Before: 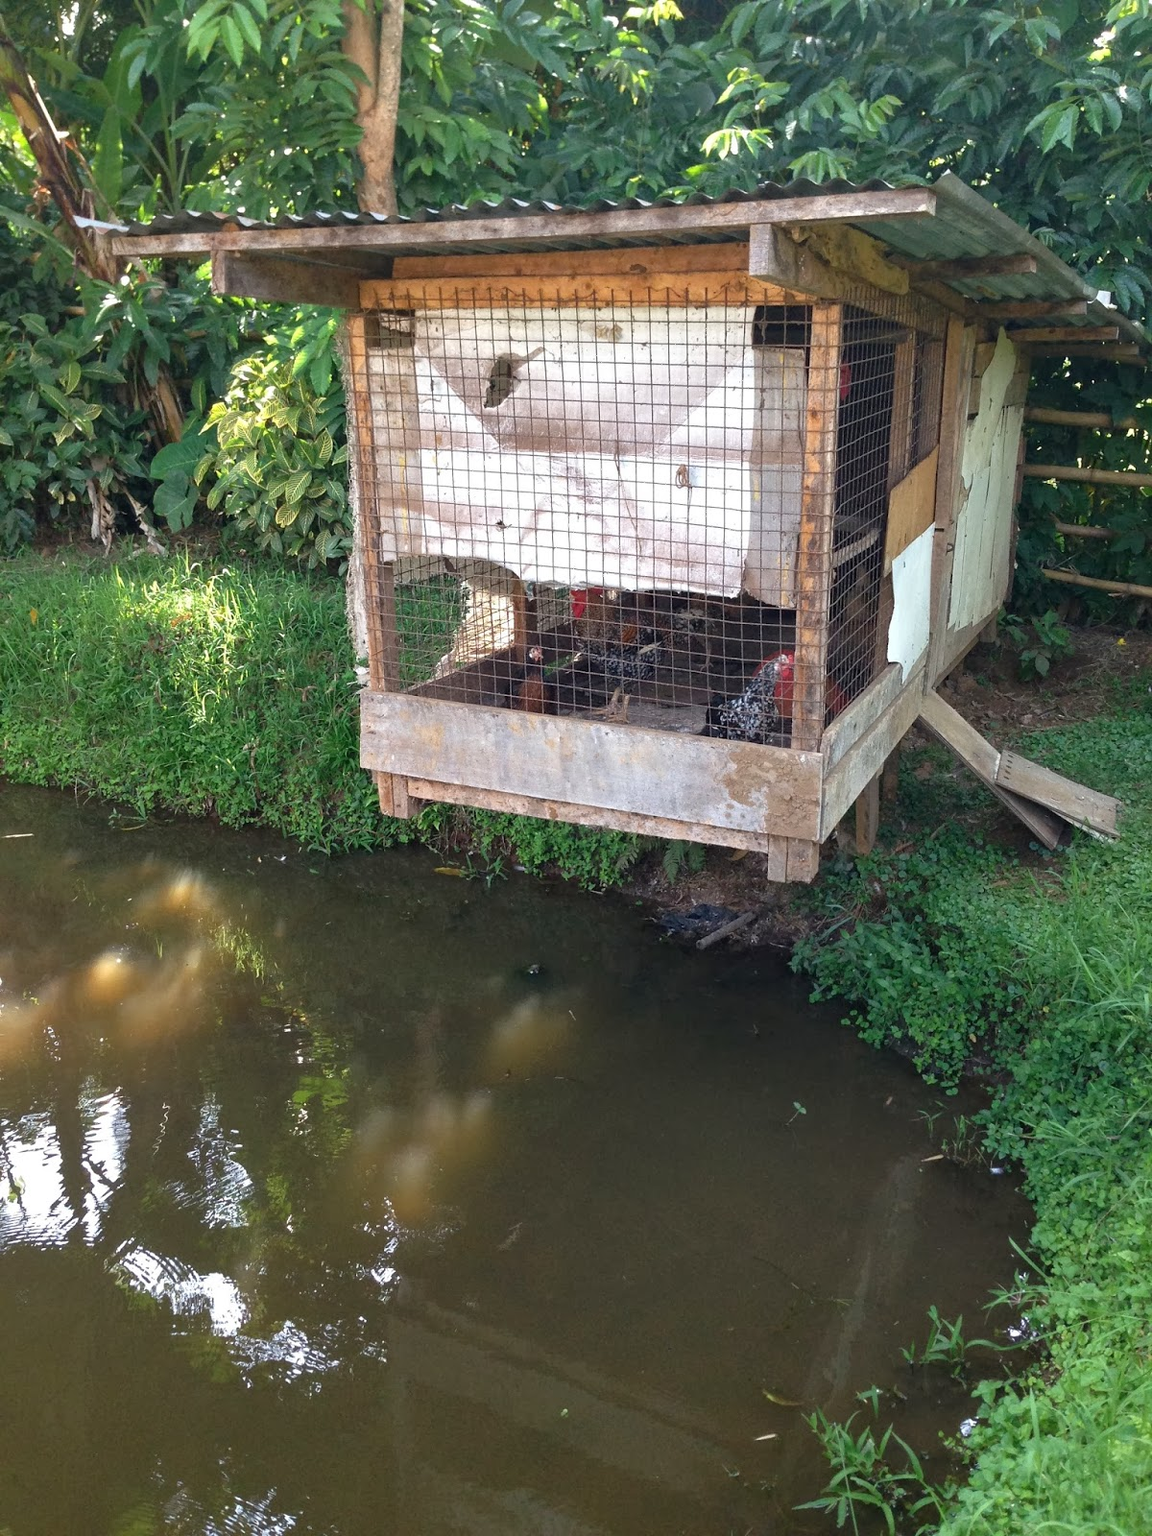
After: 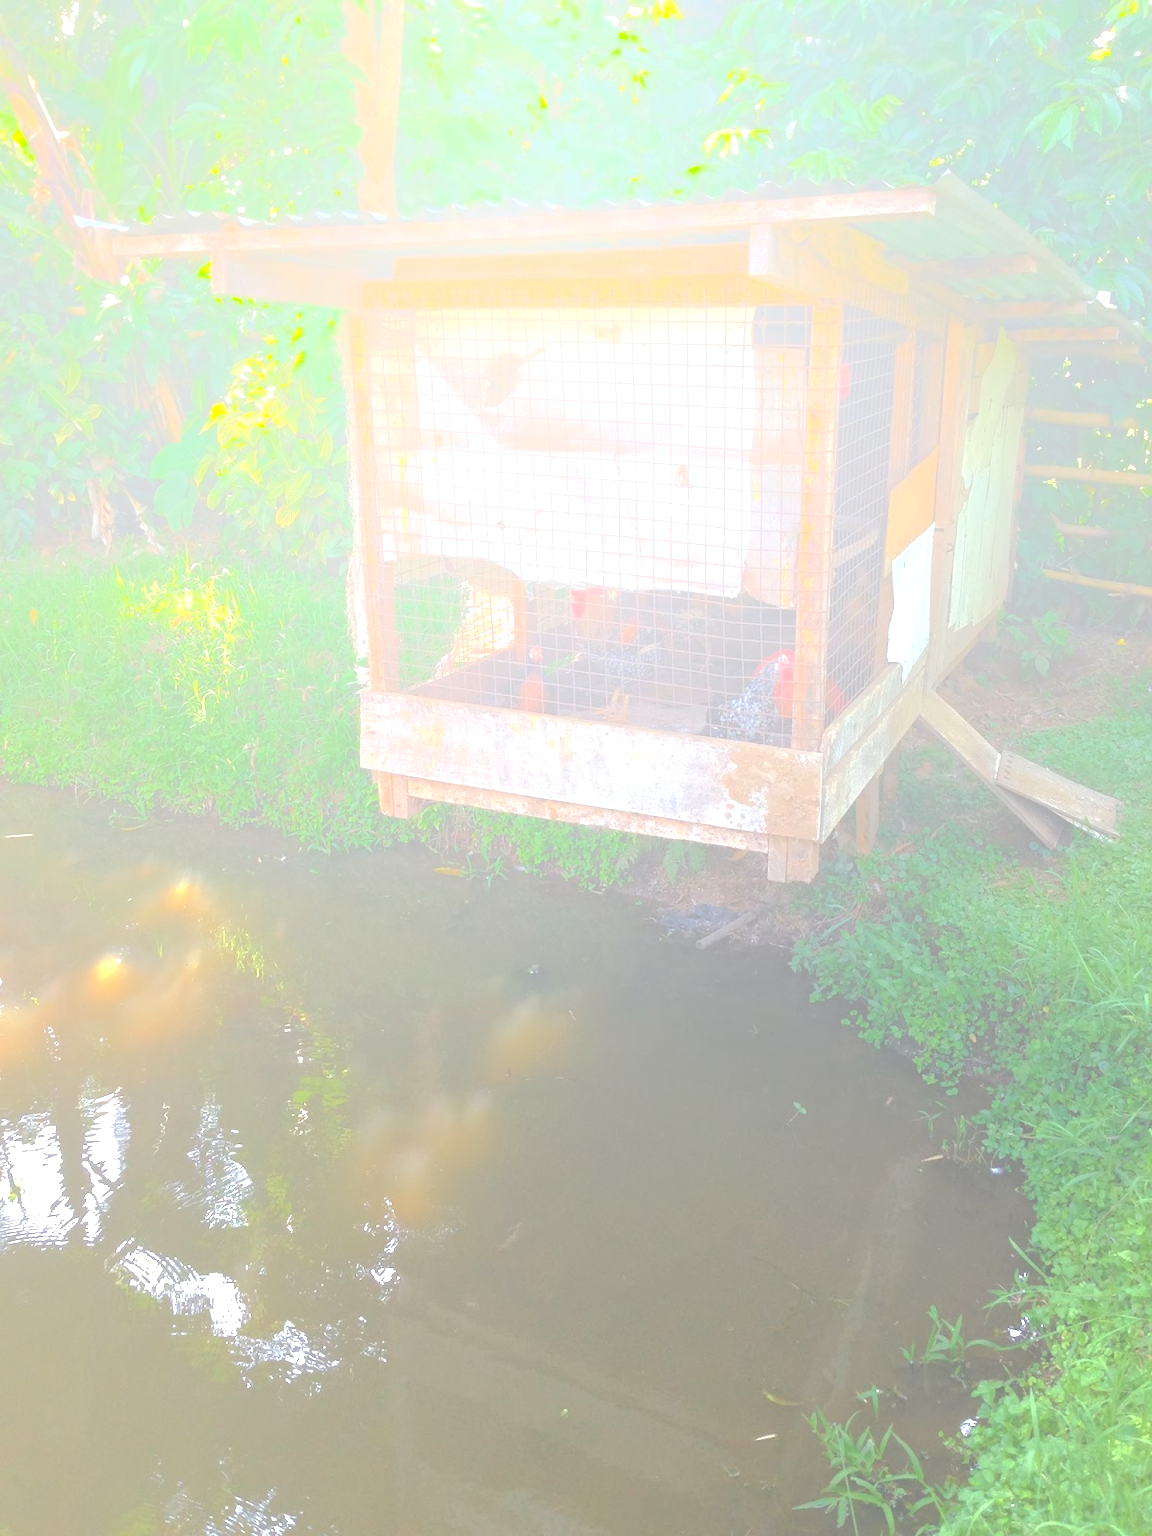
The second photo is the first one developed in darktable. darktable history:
bloom: size 85%, threshold 5%, strength 85%
exposure: black level correction 0, exposure 0.7 EV, compensate exposure bias true, compensate highlight preservation false
base curve: curves: ch0 [(0, 0) (0.826, 0.587) (1, 1)]
levels: levels [0.052, 0.496, 0.908]
